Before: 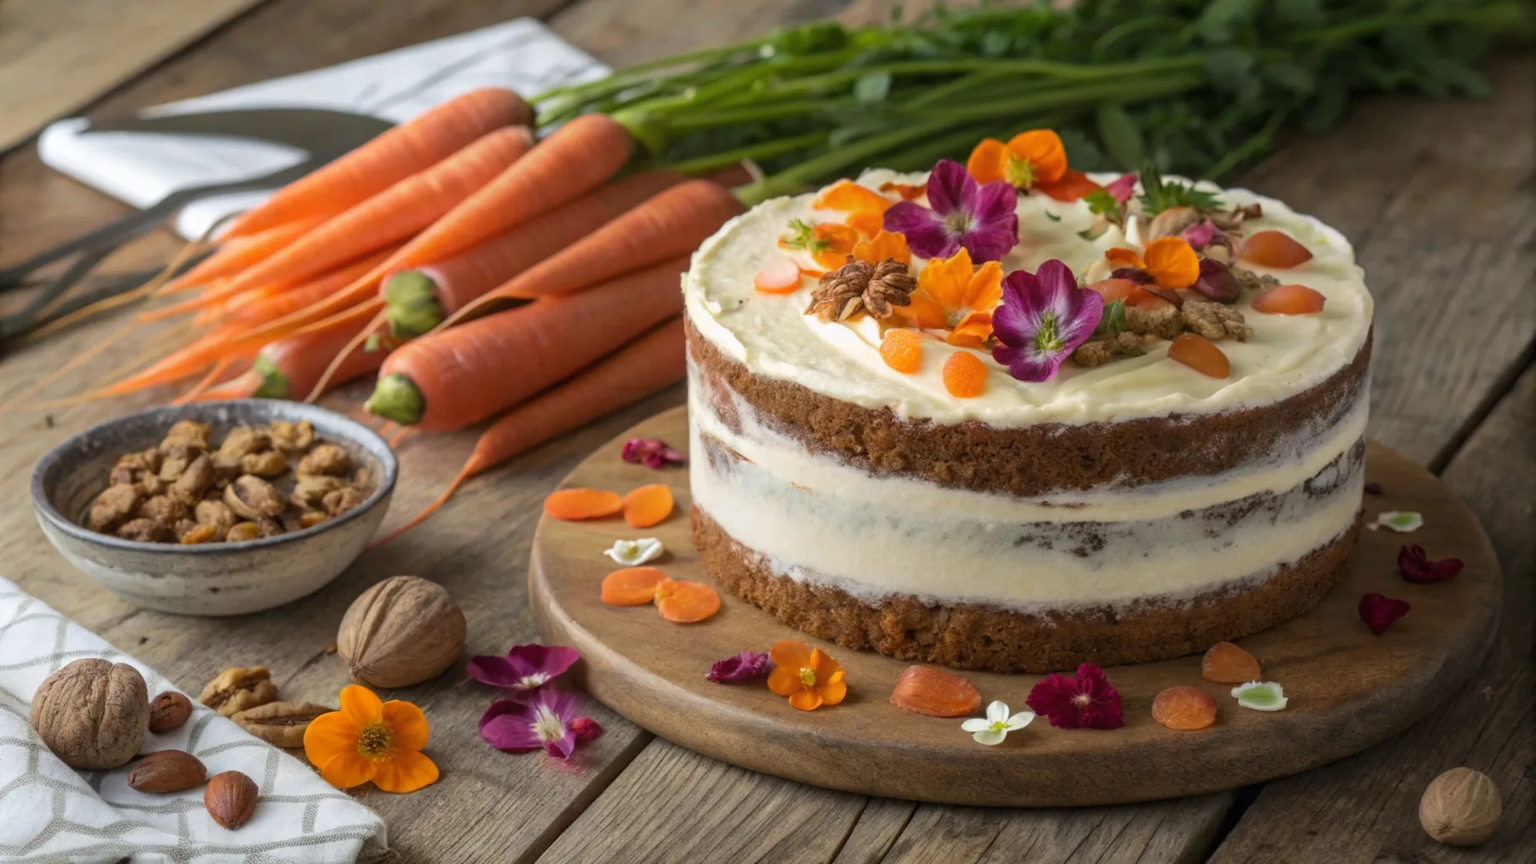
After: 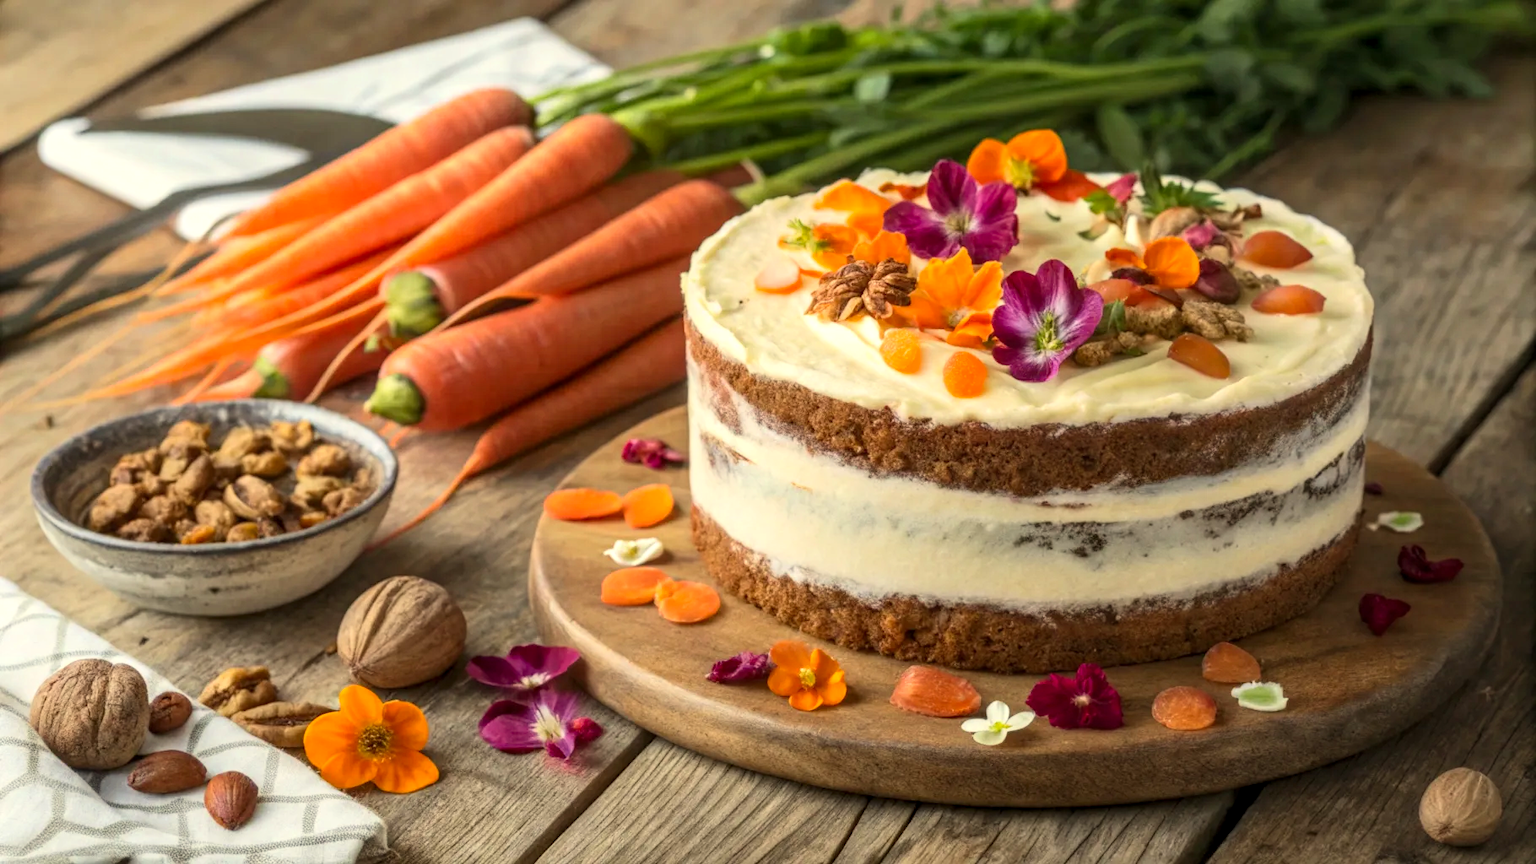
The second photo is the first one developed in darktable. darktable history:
white balance: red 1.029, blue 0.92
local contrast: on, module defaults
contrast brightness saturation: contrast 0.2, brightness 0.16, saturation 0.22
color zones: curves: ch0 [(0.25, 0.5) (0.463, 0.627) (0.484, 0.637) (0.75, 0.5)]
